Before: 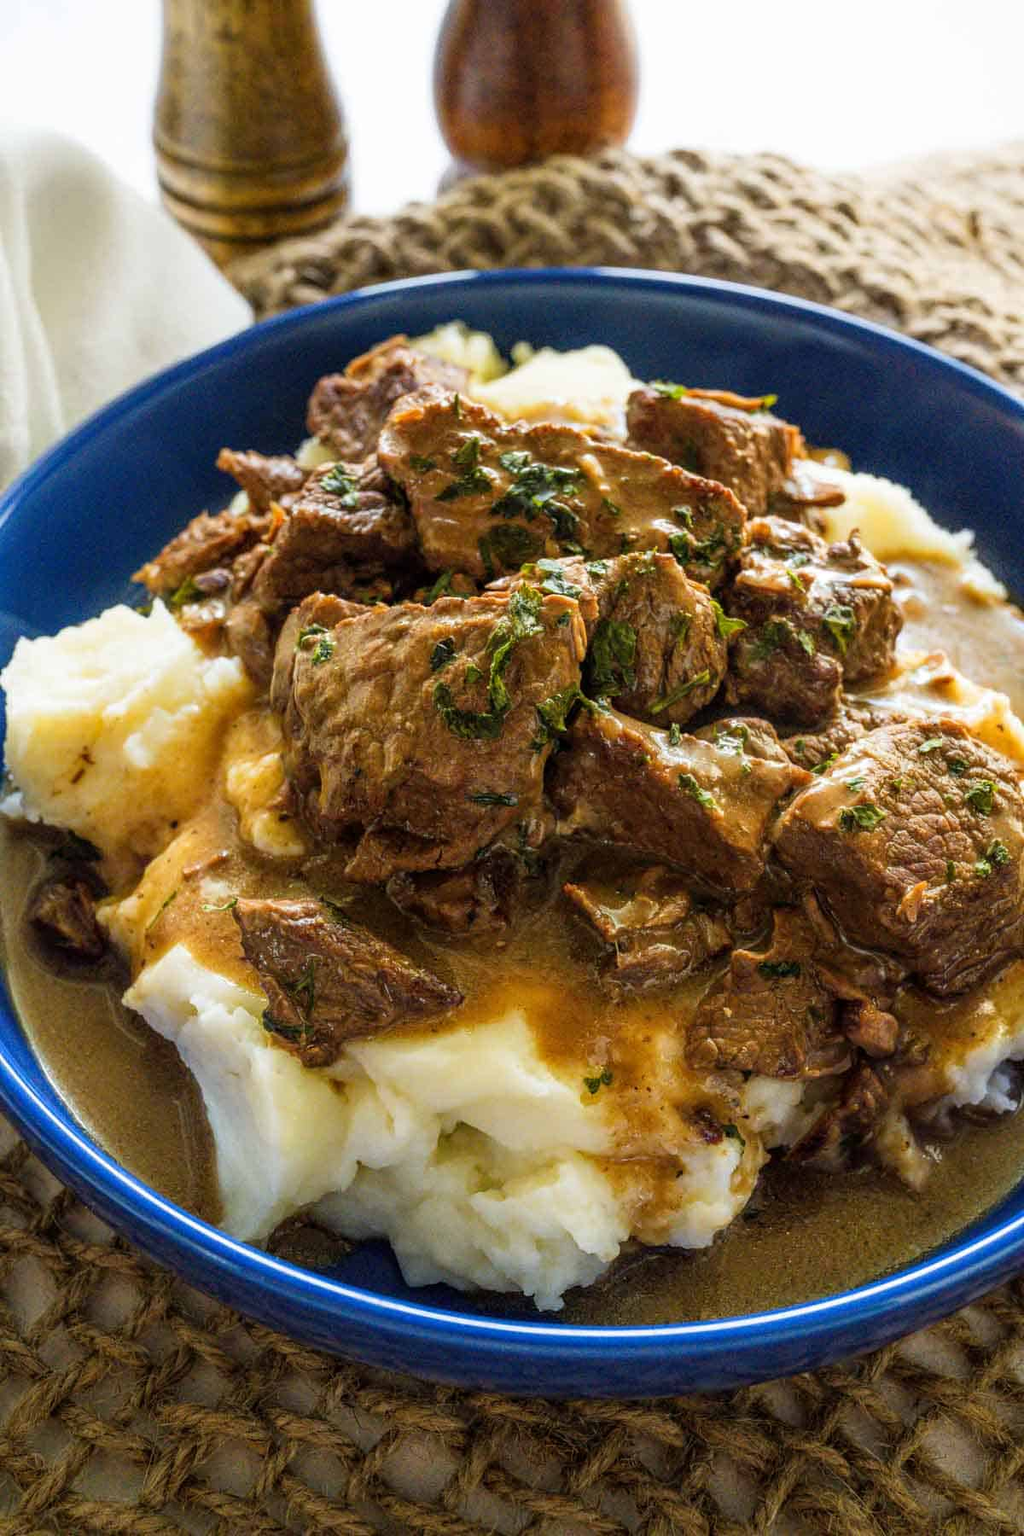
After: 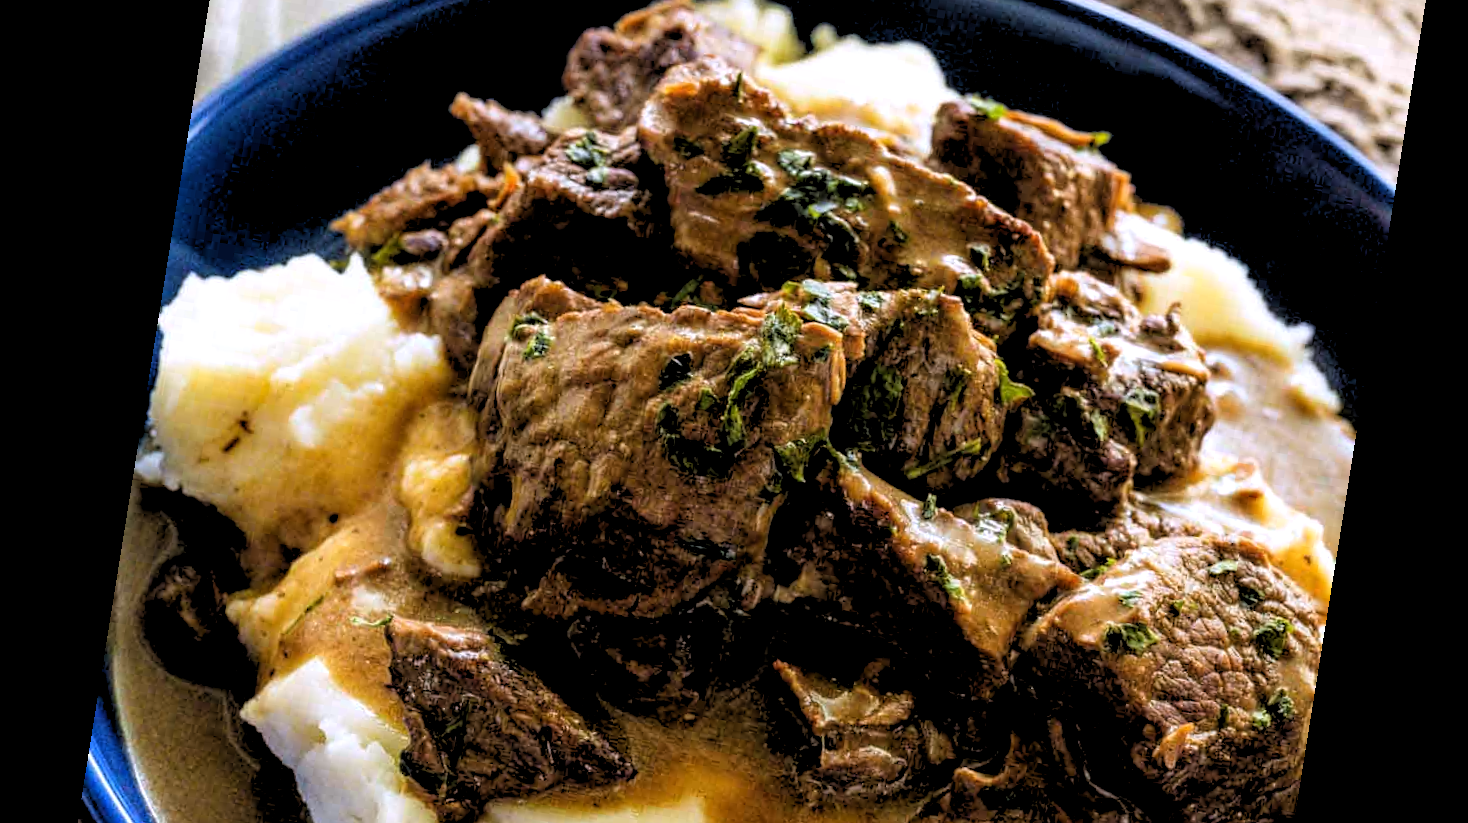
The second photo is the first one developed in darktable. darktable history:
rotate and perspective: rotation 9.12°, automatic cropping off
white balance: red 1.004, blue 1.096
crop and rotate: top 23.84%, bottom 34.294%
rgb levels: levels [[0.034, 0.472, 0.904], [0, 0.5, 1], [0, 0.5, 1]]
